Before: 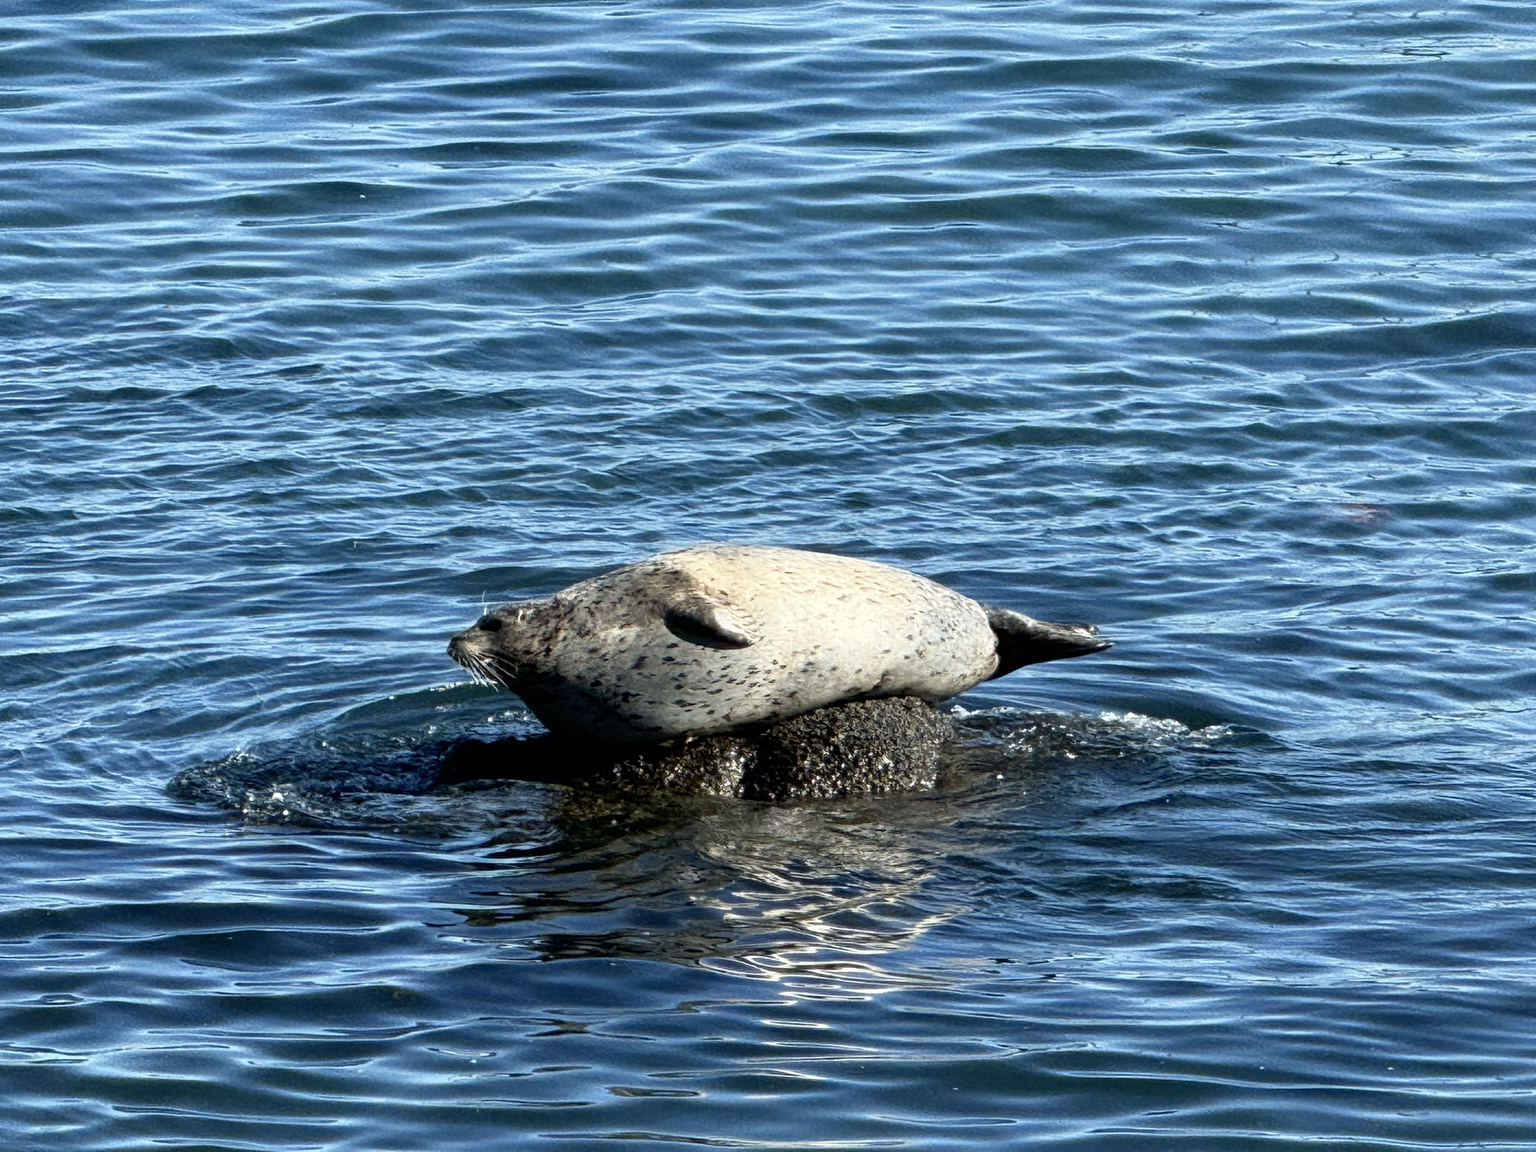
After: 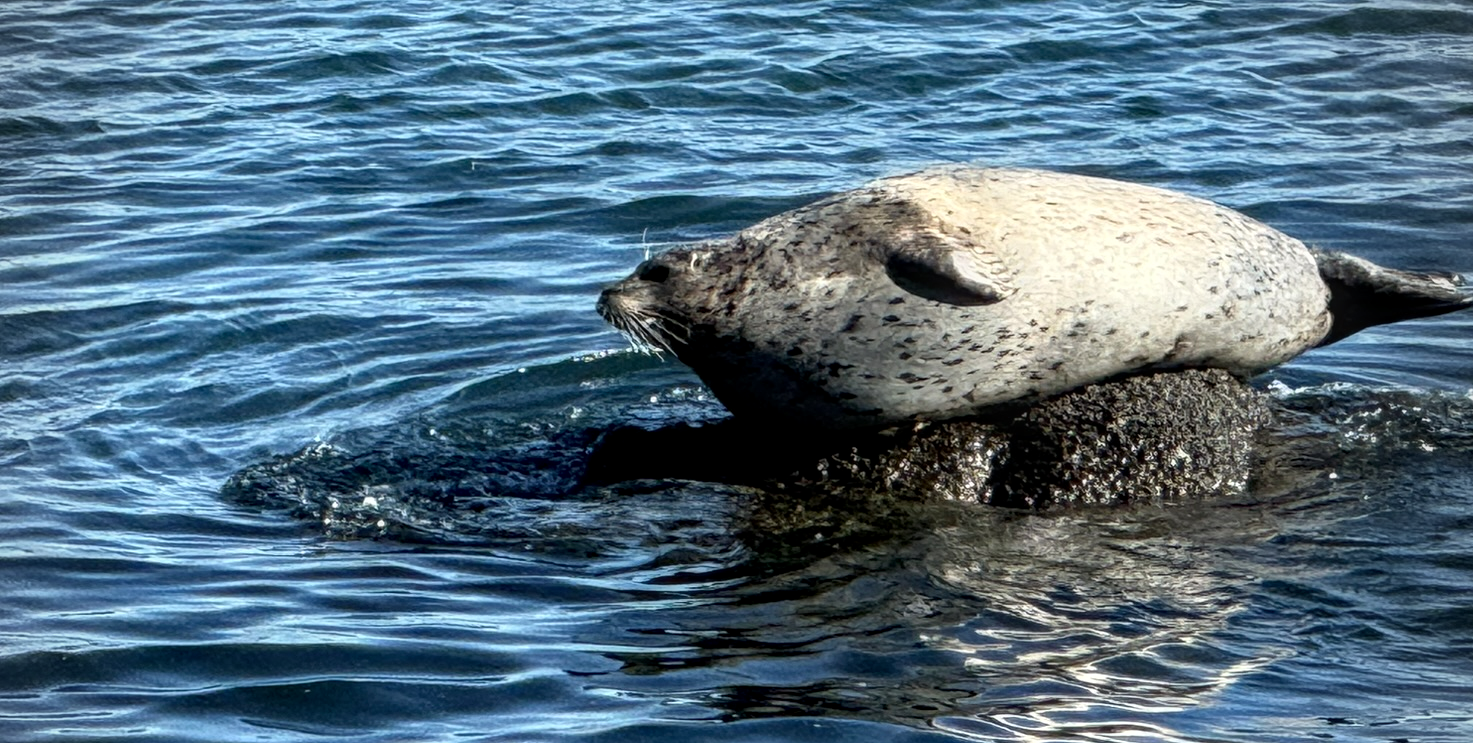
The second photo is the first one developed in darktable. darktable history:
local contrast: on, module defaults
contrast brightness saturation: contrast 0.043, saturation 0.15
color correction: highlights b* 0.031, saturation 0.768
crop: top 36.474%, right 28.038%, bottom 15.097%
vignetting: center (-0.028, 0.235), unbound false
